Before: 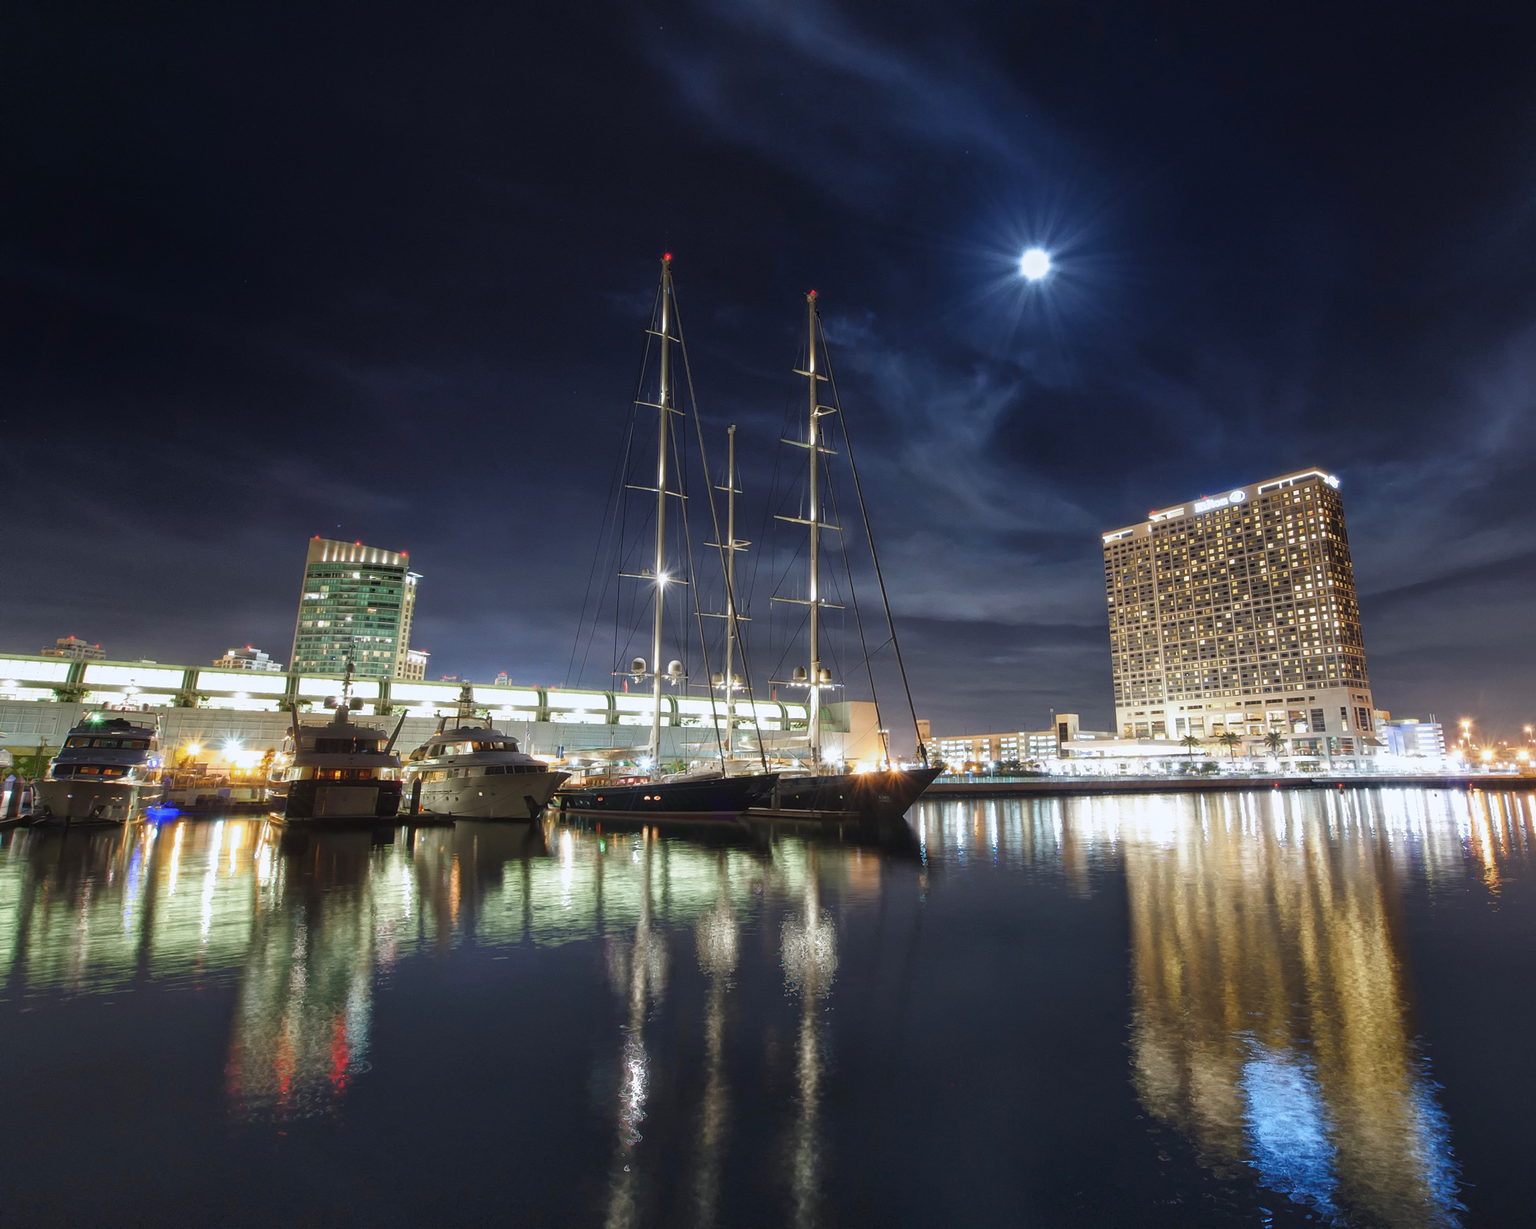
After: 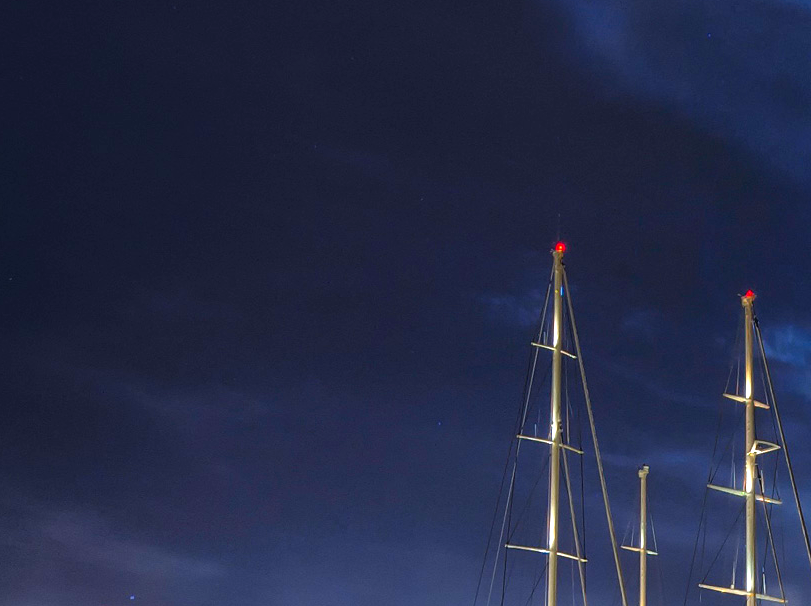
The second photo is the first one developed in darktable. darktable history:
crop: left 15.452%, top 5.459%, right 43.956%, bottom 56.62%
color balance rgb: linear chroma grading › global chroma 15%, perceptual saturation grading › global saturation 30%
shadows and highlights: shadows -12.5, white point adjustment 4, highlights 28.33
exposure: black level correction 0, exposure 0.877 EV, compensate exposure bias true, compensate highlight preservation false
